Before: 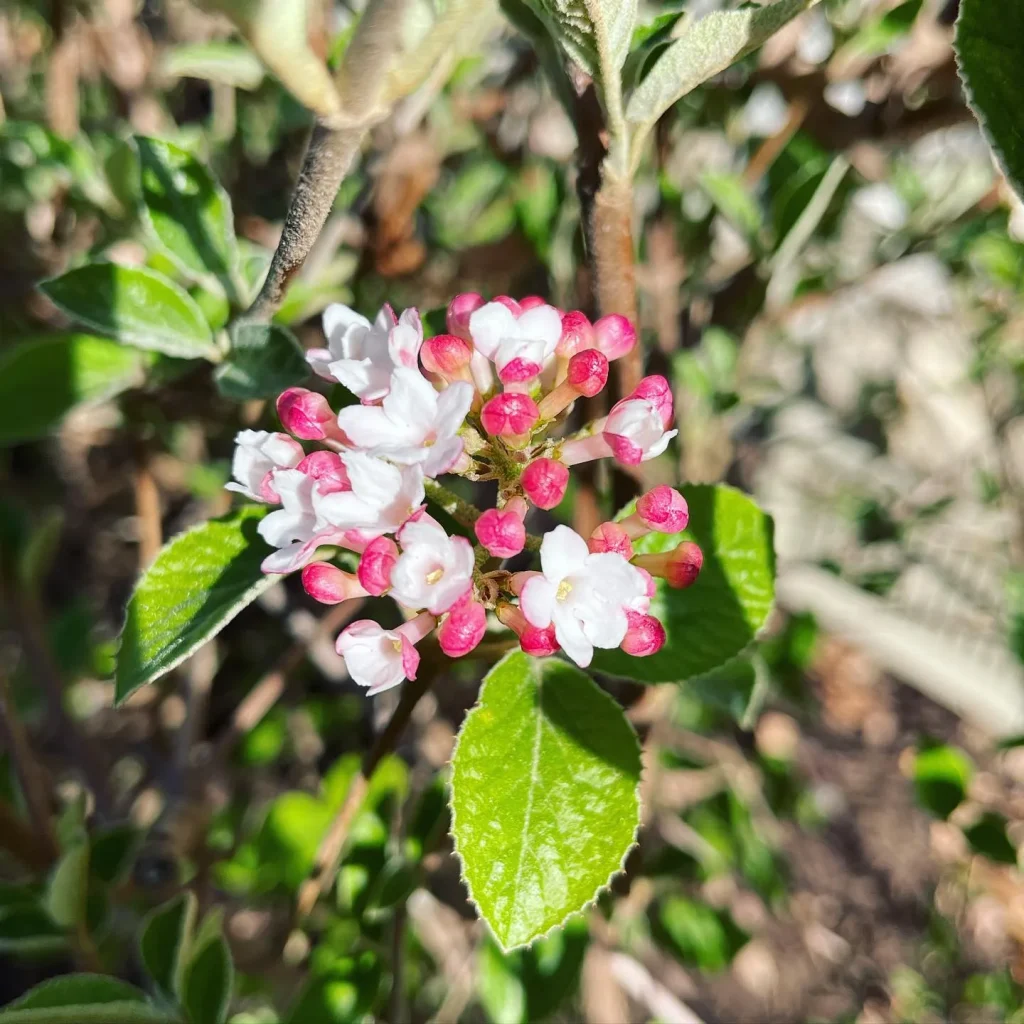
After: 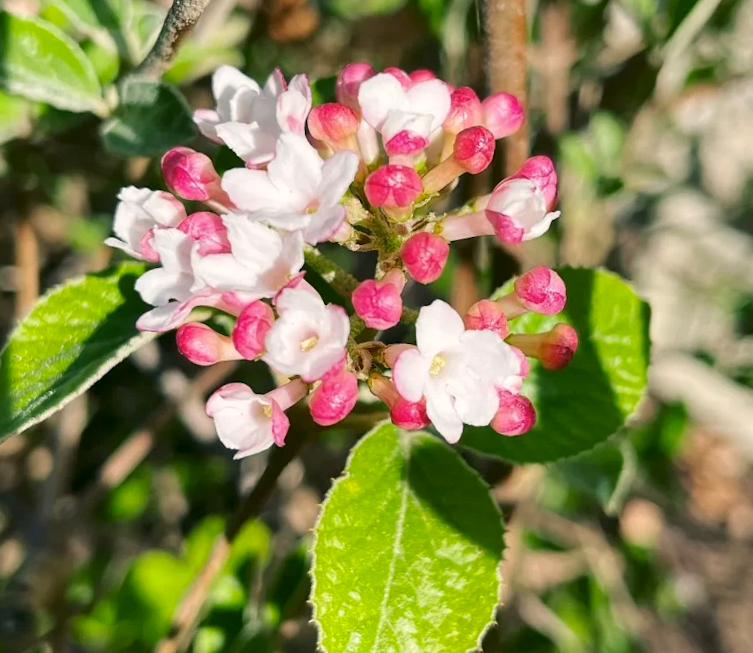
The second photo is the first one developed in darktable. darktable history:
tone equalizer: on, module defaults
color correction: highlights a* 4.02, highlights b* 4.98, shadows a* -7.55, shadows b* 4.98
crop and rotate: angle -3.37°, left 9.79%, top 20.73%, right 12.42%, bottom 11.82%
